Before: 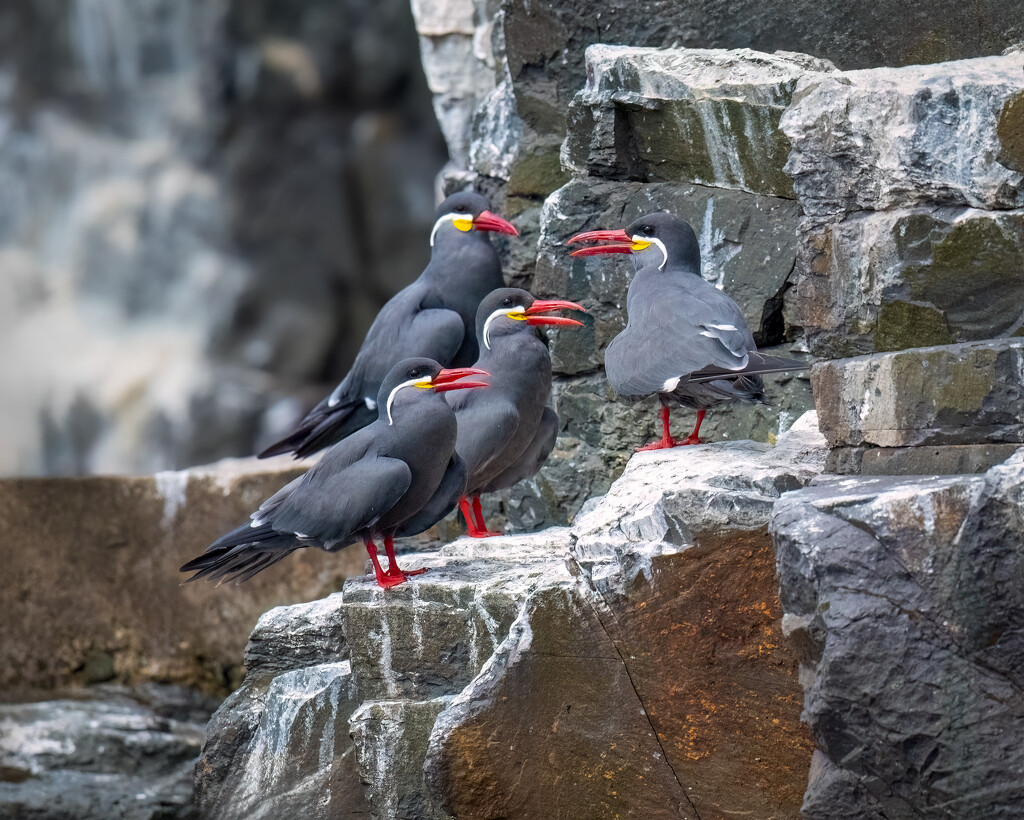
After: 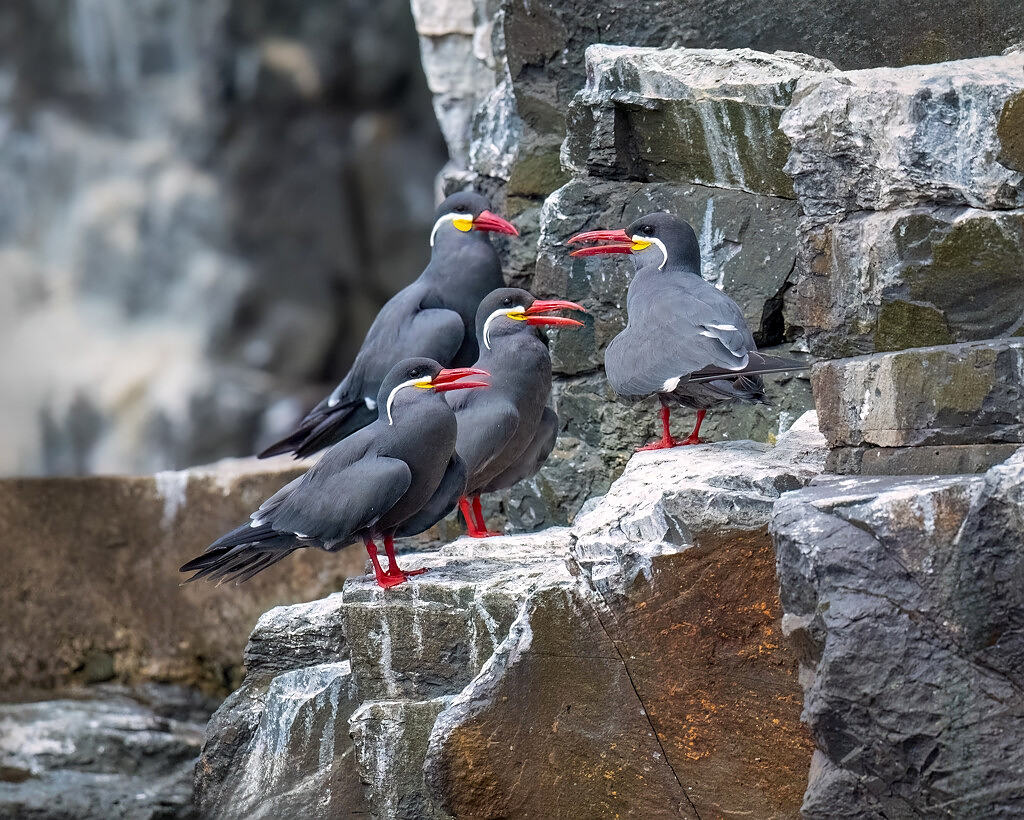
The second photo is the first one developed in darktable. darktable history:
shadows and highlights: soften with gaussian
sharpen: radius 1.044, threshold 0.85
